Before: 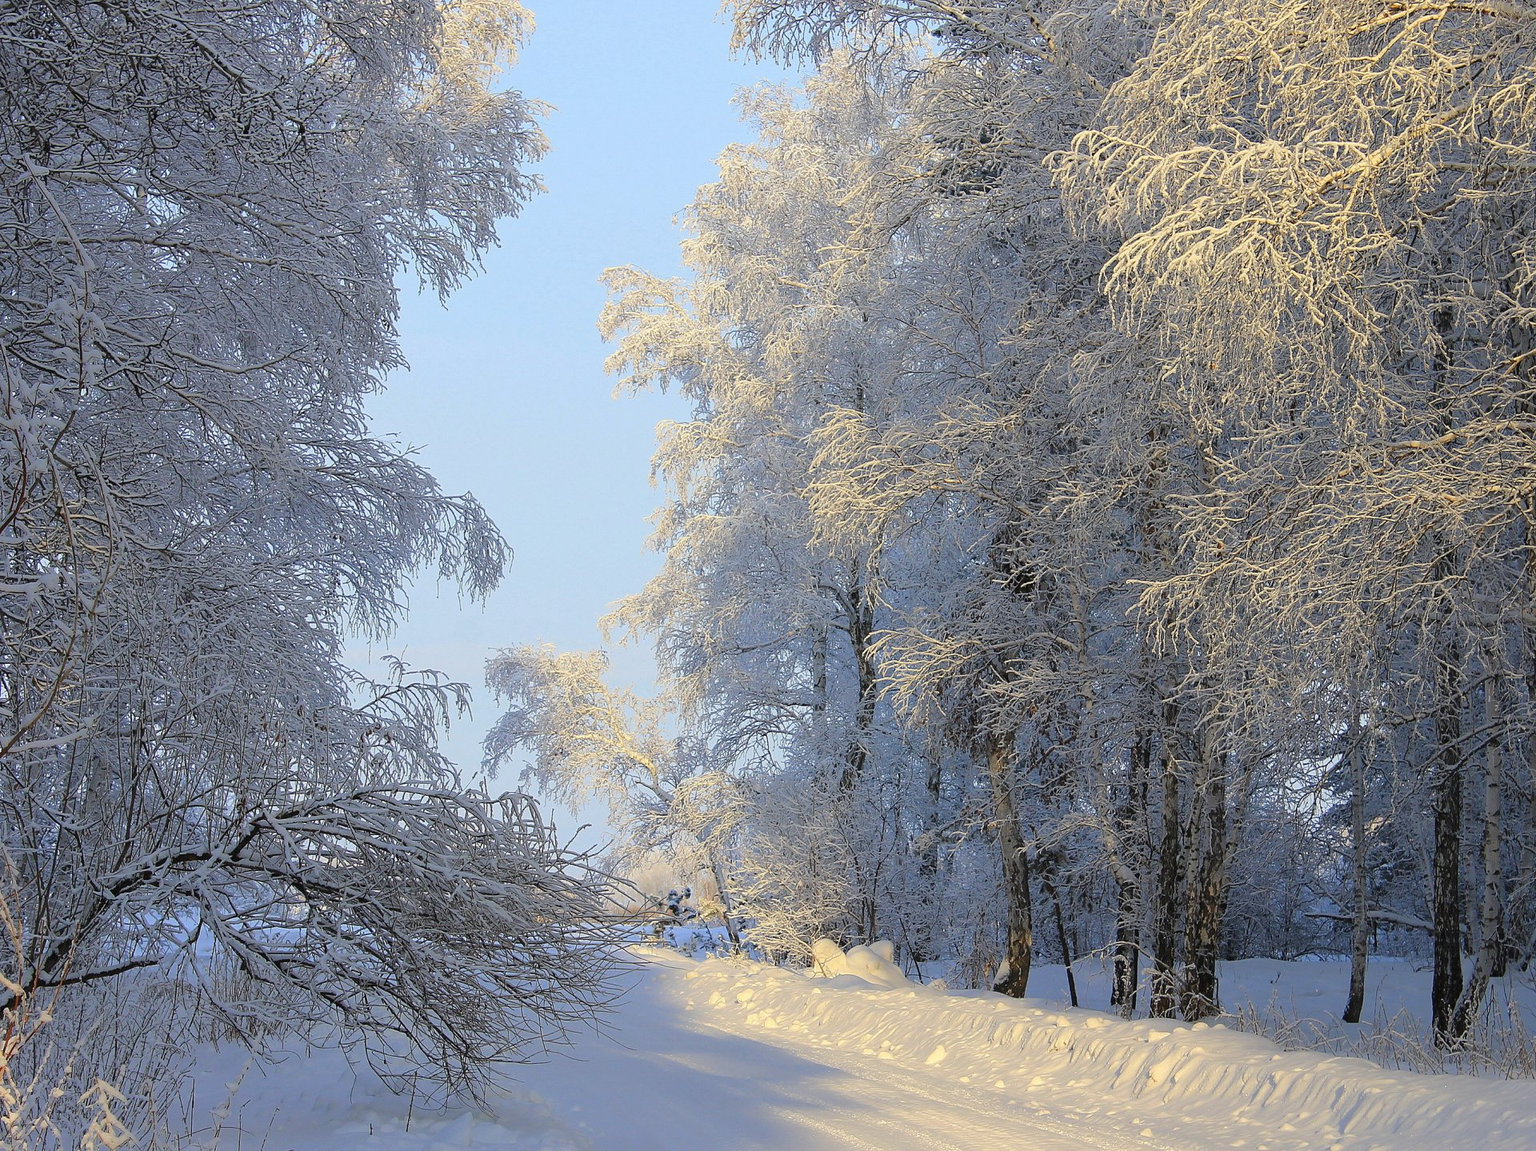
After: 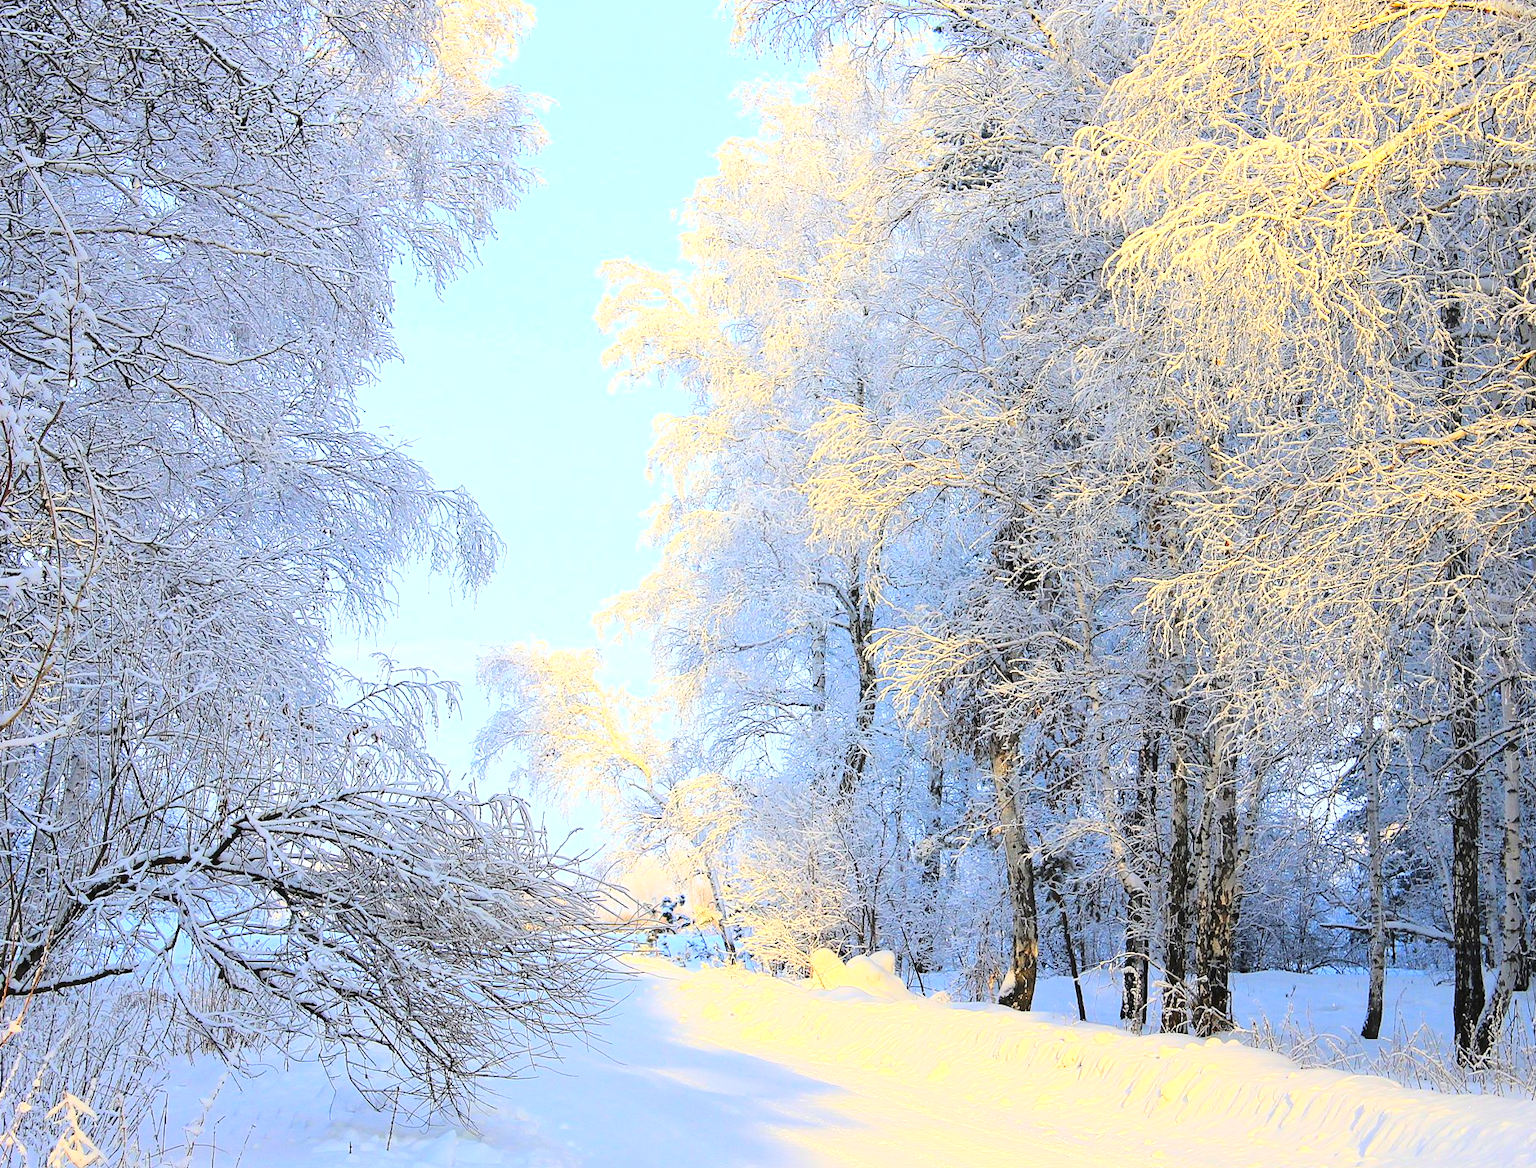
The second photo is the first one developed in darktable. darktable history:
base curve: curves: ch0 [(0, 0) (0.028, 0.03) (0.121, 0.232) (0.46, 0.748) (0.859, 0.968) (1, 1)]
exposure: exposure 0.574 EV, compensate highlight preservation false
color correction: saturation 1.32
rotate and perspective: rotation 0.226°, lens shift (vertical) -0.042, crop left 0.023, crop right 0.982, crop top 0.006, crop bottom 0.994
